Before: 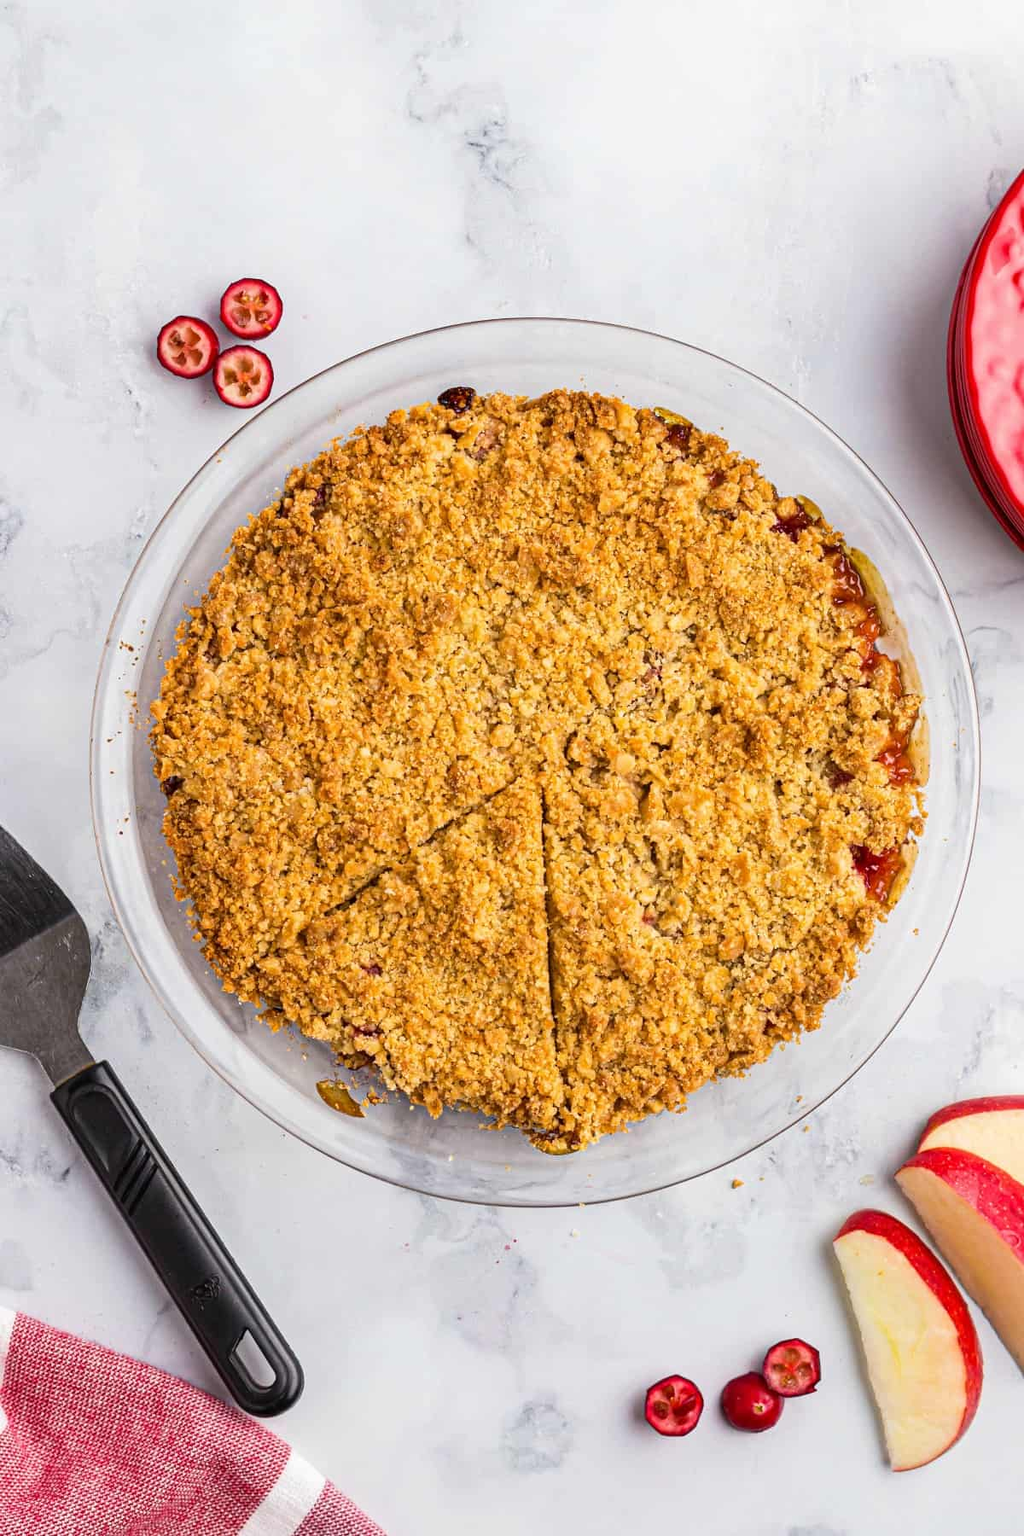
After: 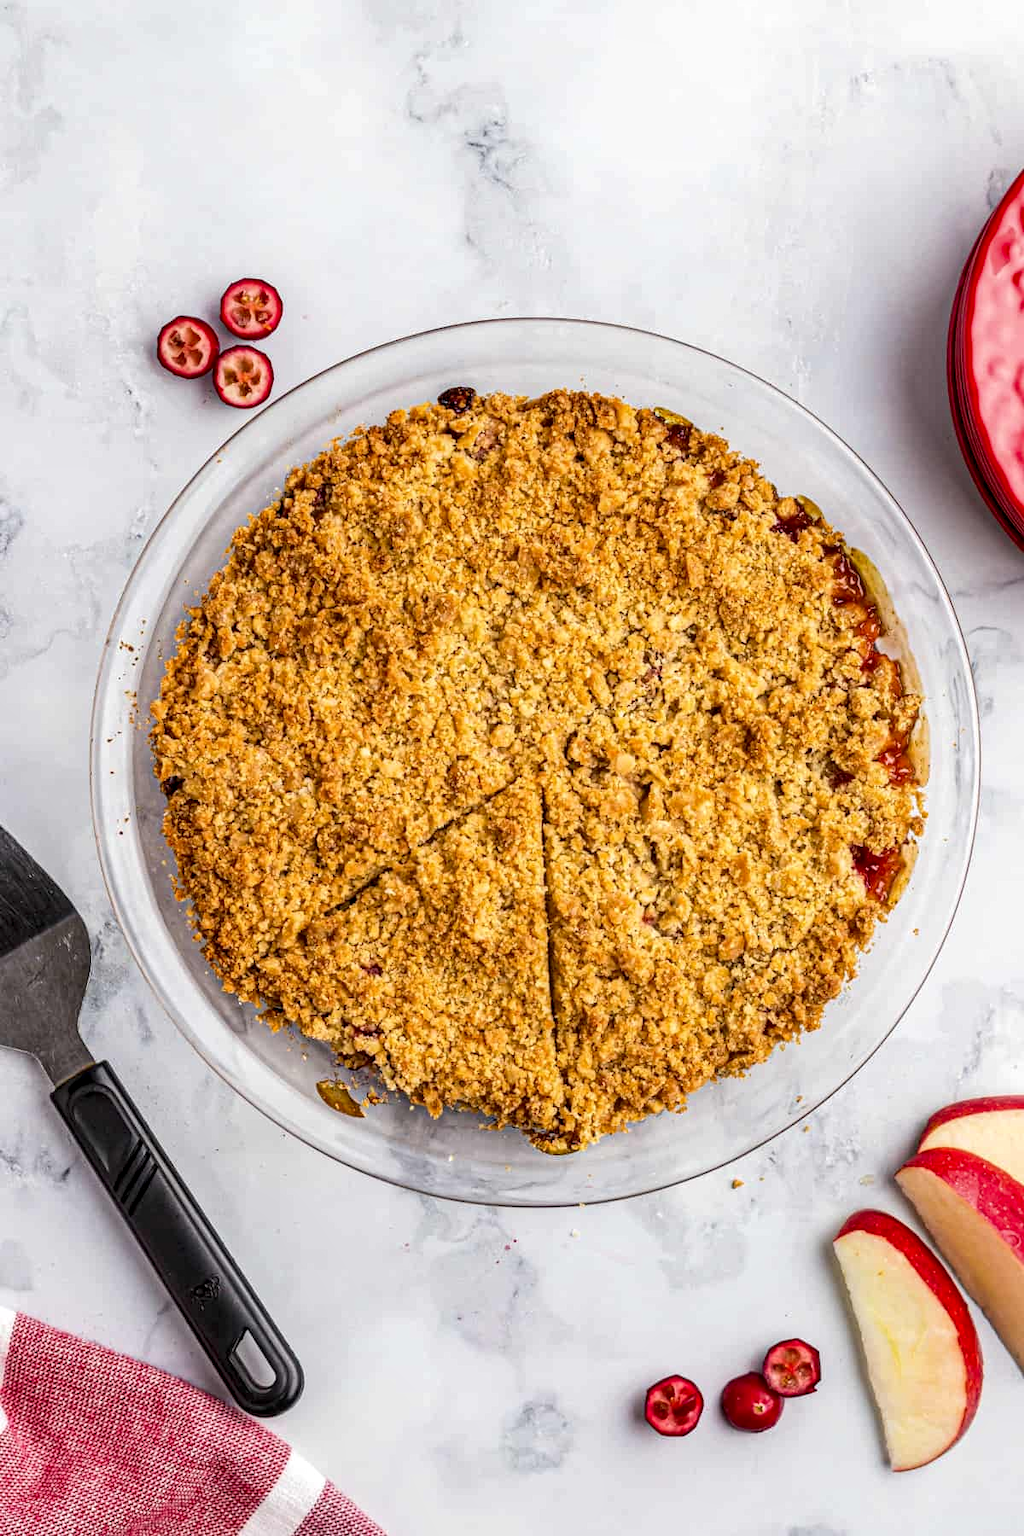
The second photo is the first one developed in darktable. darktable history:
local contrast: highlights 40%, shadows 62%, detail 137%, midtone range 0.516
